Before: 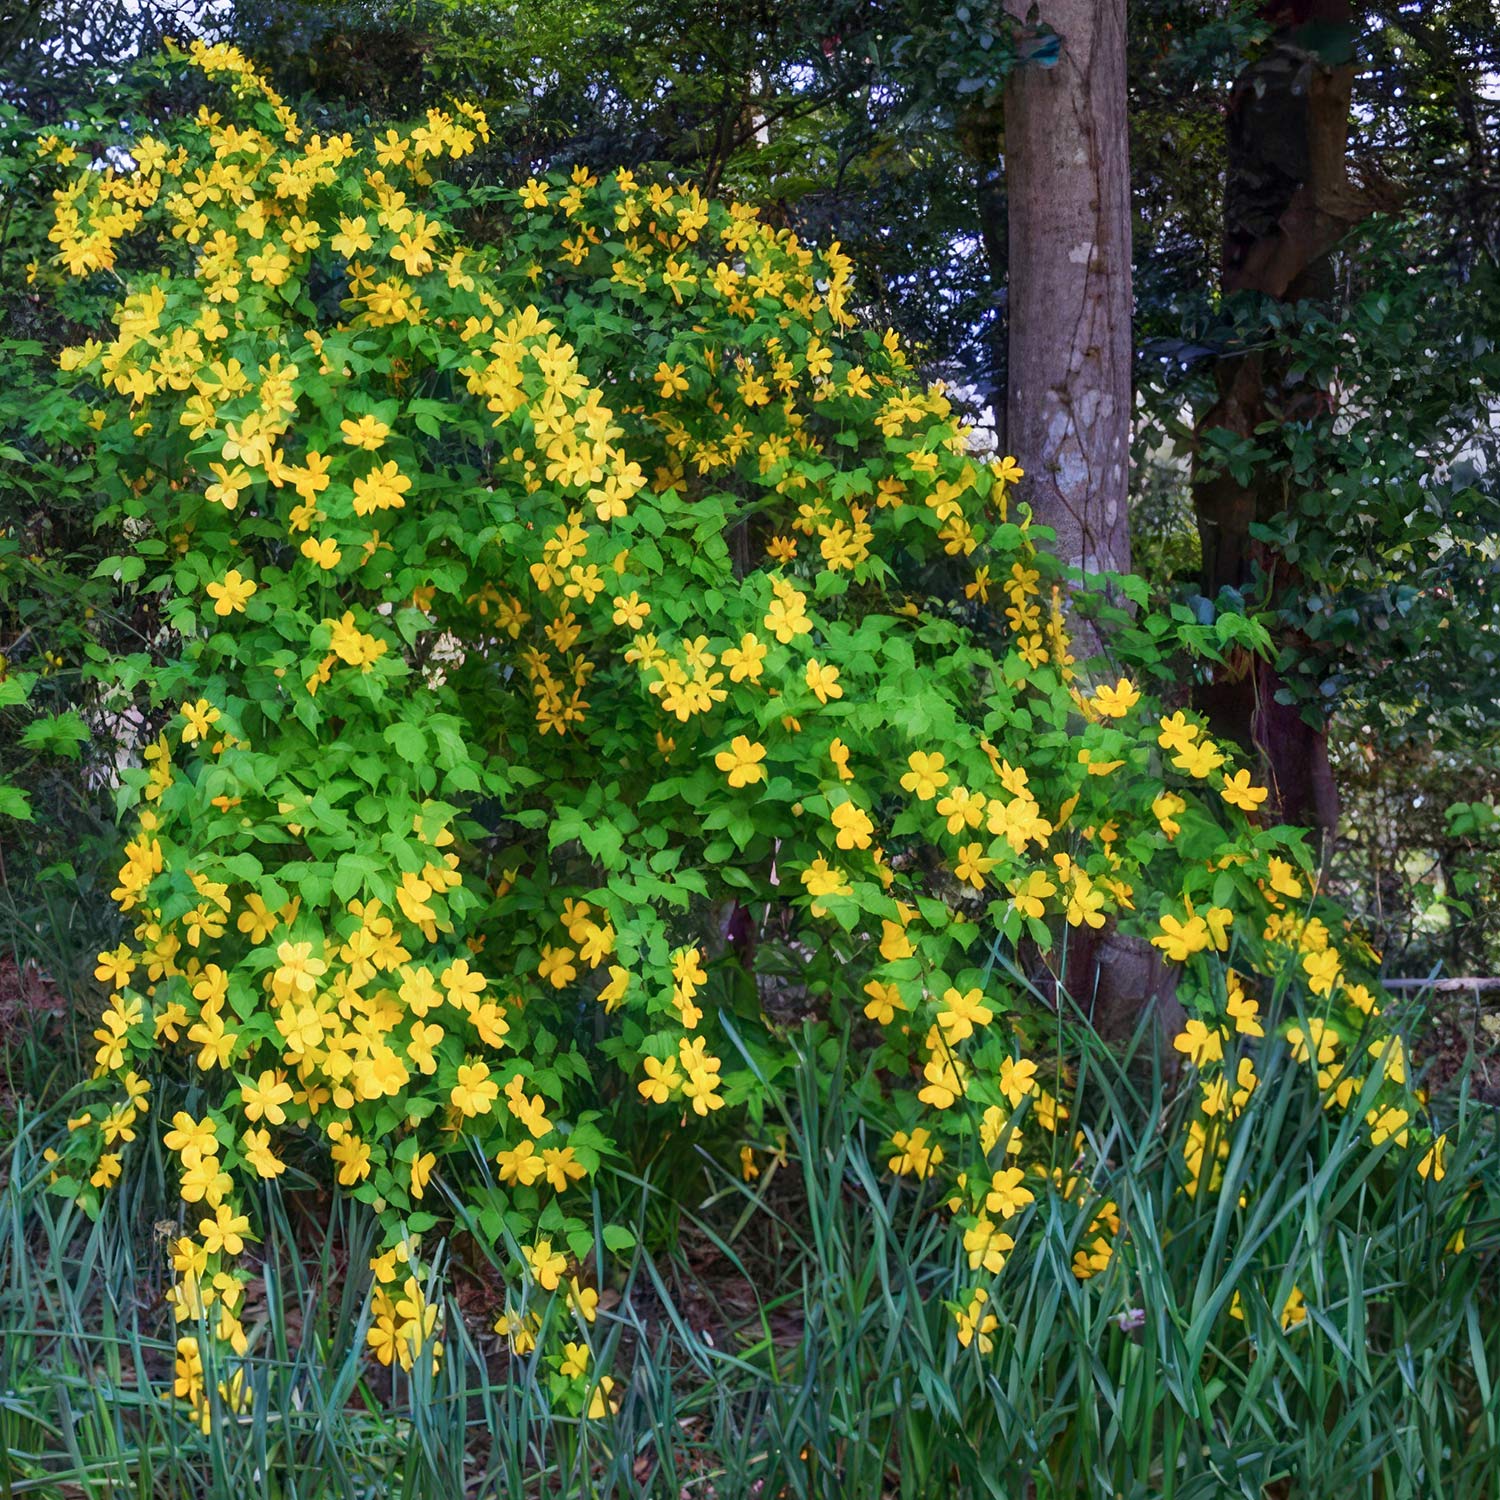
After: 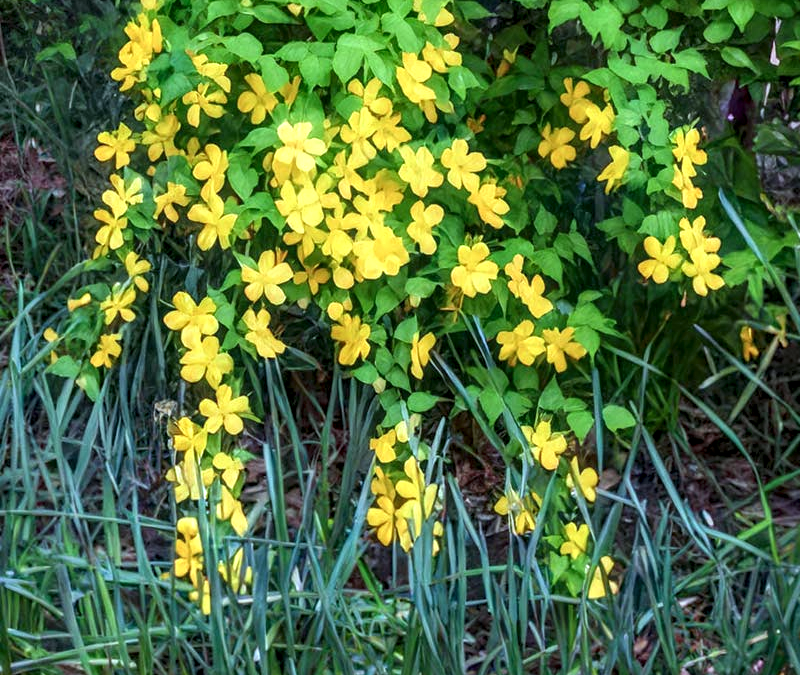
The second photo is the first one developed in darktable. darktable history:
exposure: exposure 0.191 EV, compensate highlight preservation false
crop and rotate: top 54.778%, right 46.61%, bottom 0.159%
white balance: red 0.925, blue 1.046
local contrast: detail 150%
